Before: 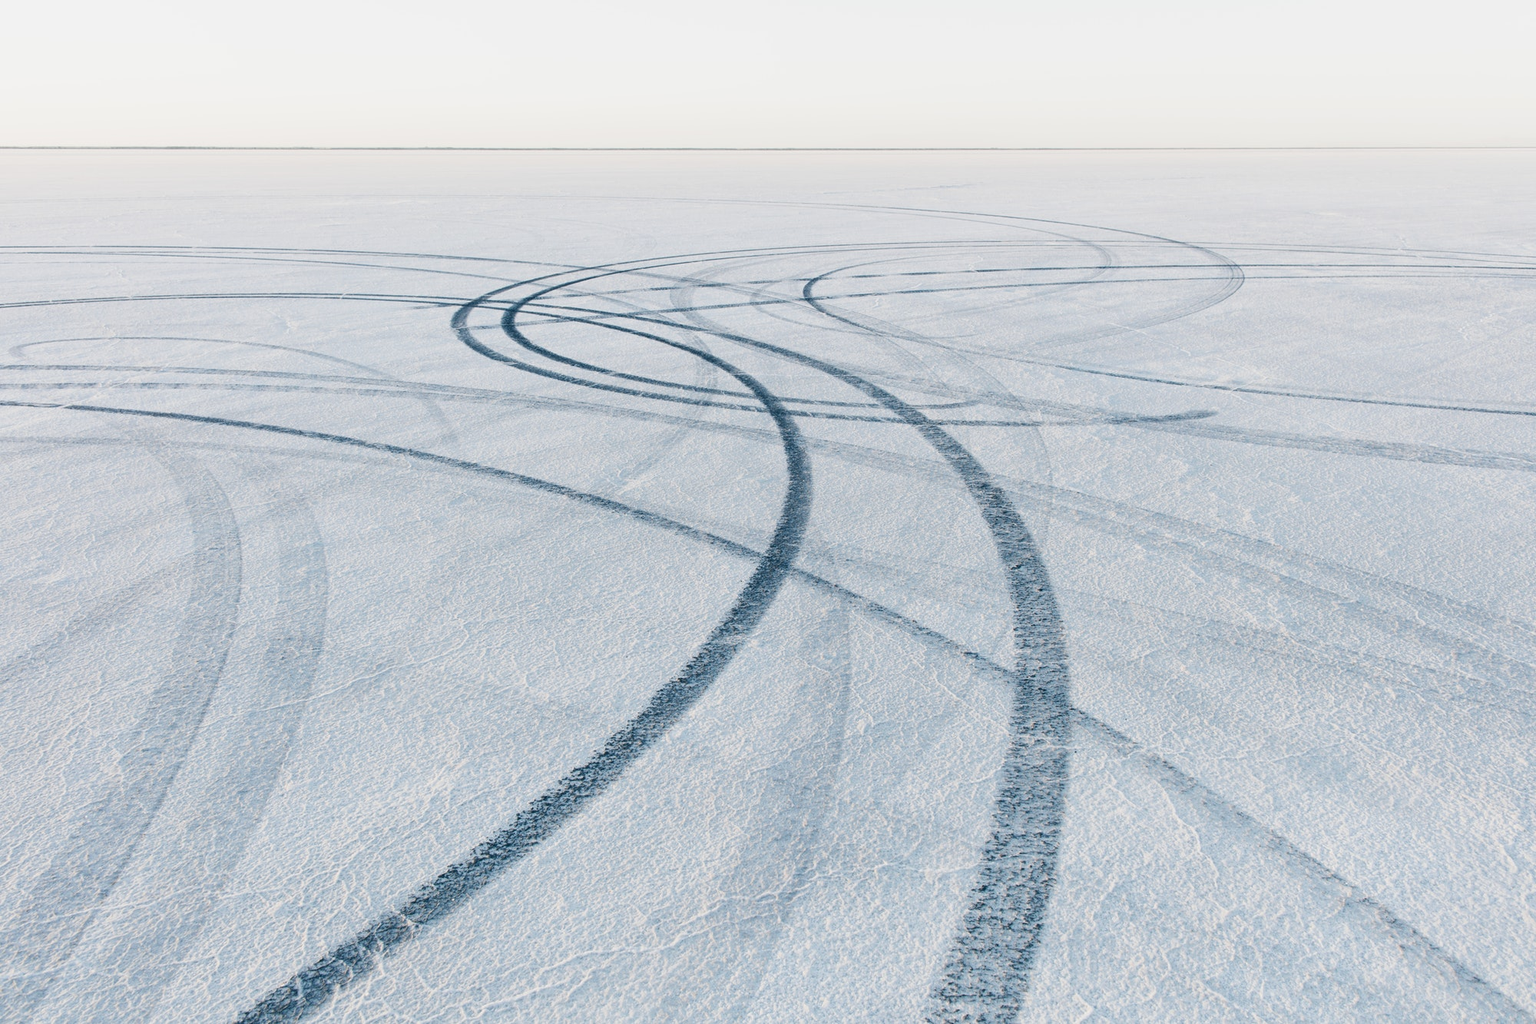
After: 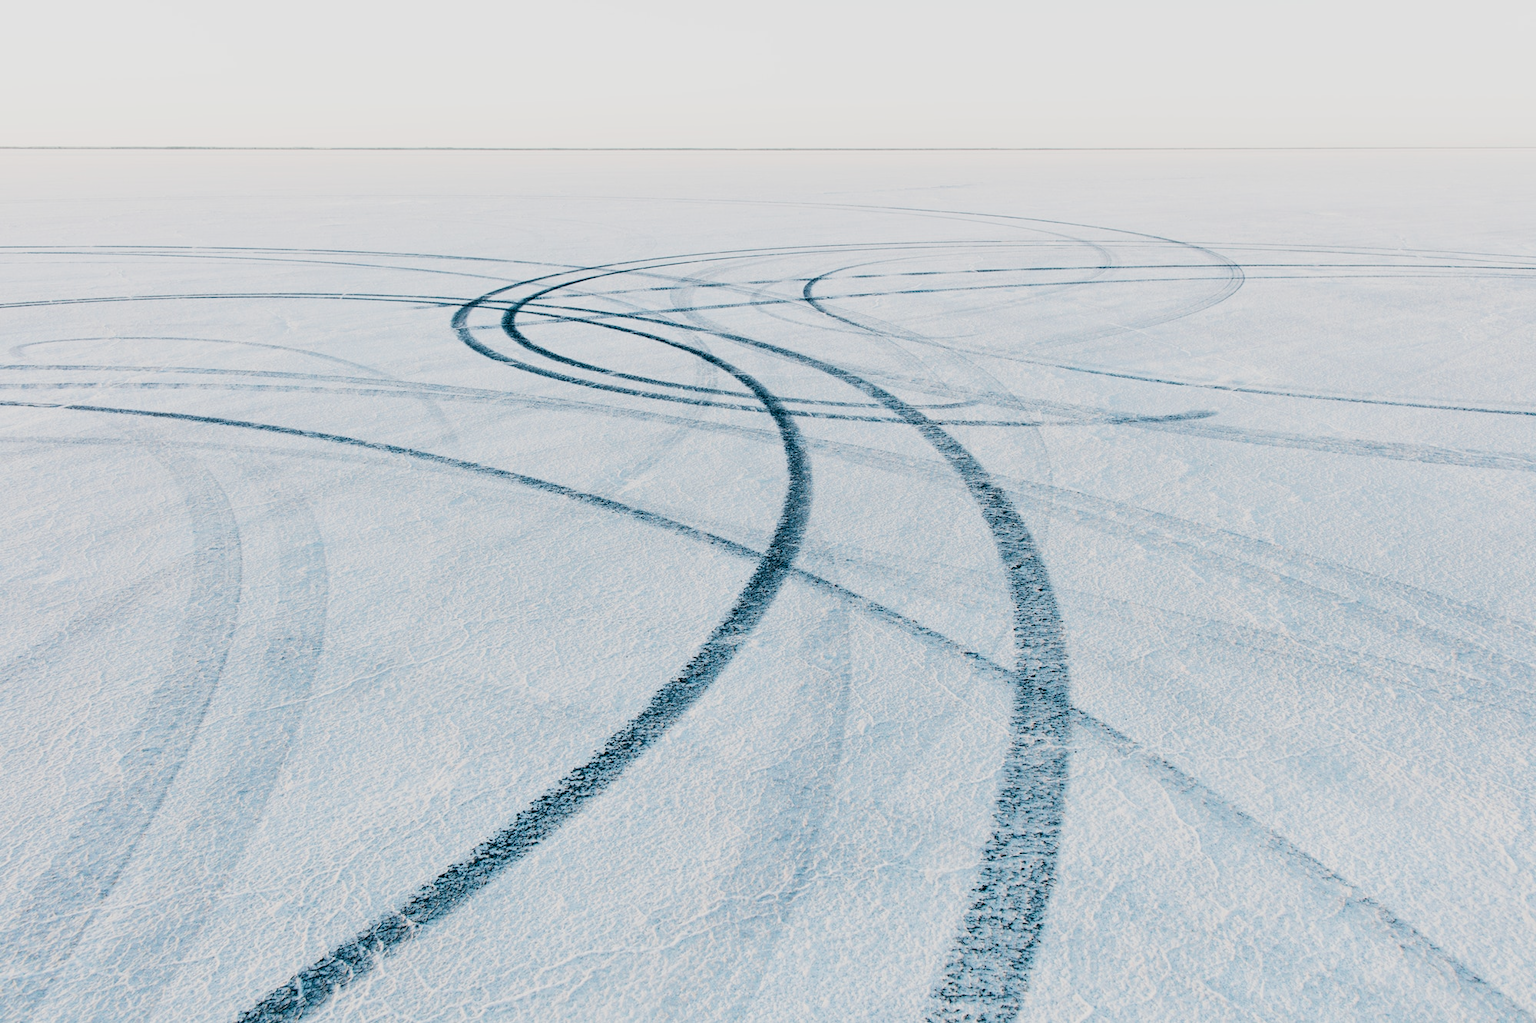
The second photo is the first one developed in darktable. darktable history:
filmic rgb: black relative exposure -5.05 EV, white relative exposure 3.98 EV, hardness 2.89, contrast 1.393, highlights saturation mix -29.38%
exposure: black level correction 0.001, compensate highlight preservation false
